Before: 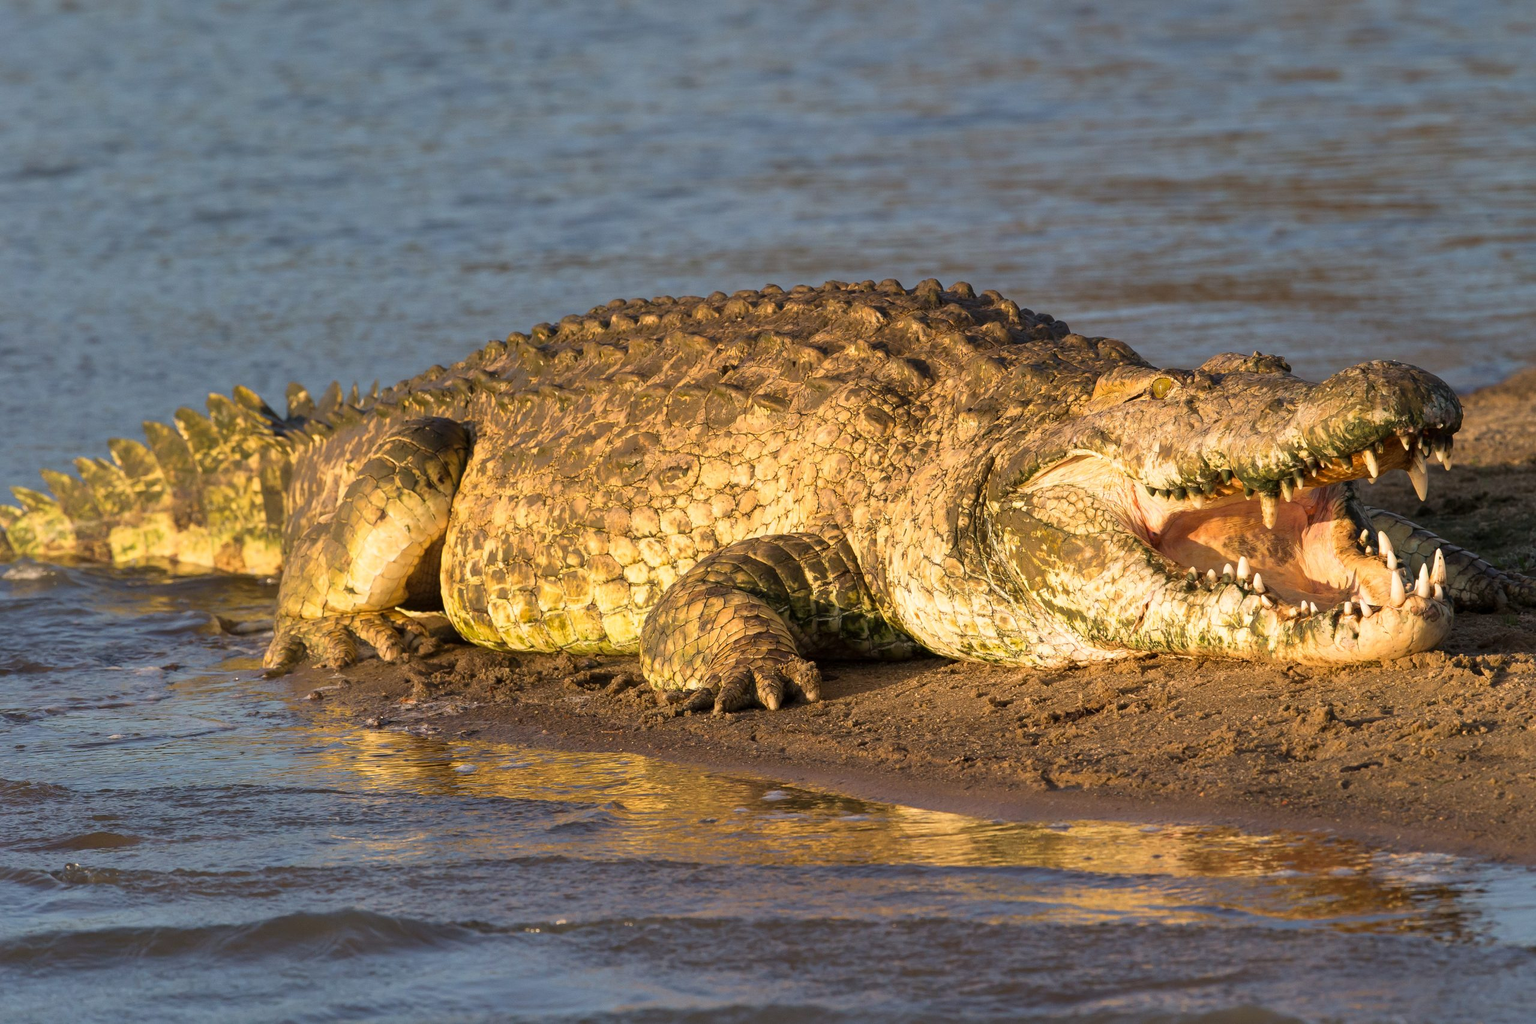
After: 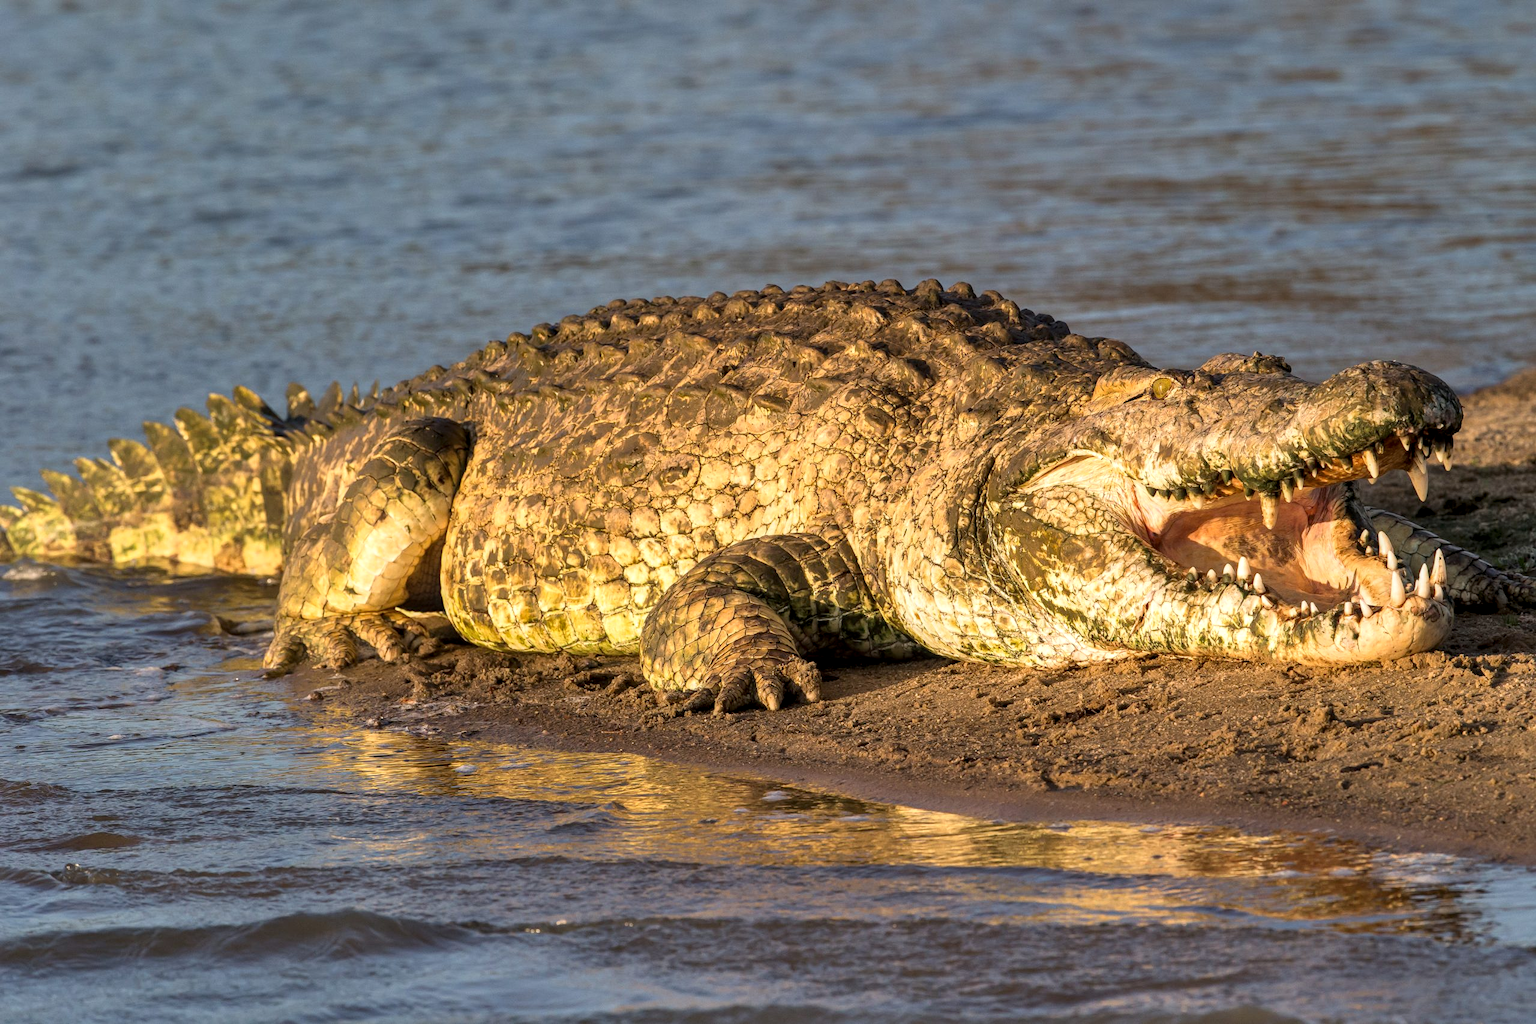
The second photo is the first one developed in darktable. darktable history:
local contrast: highlights 32%, detail 135%
shadows and highlights: white point adjustment 0.98, soften with gaussian
